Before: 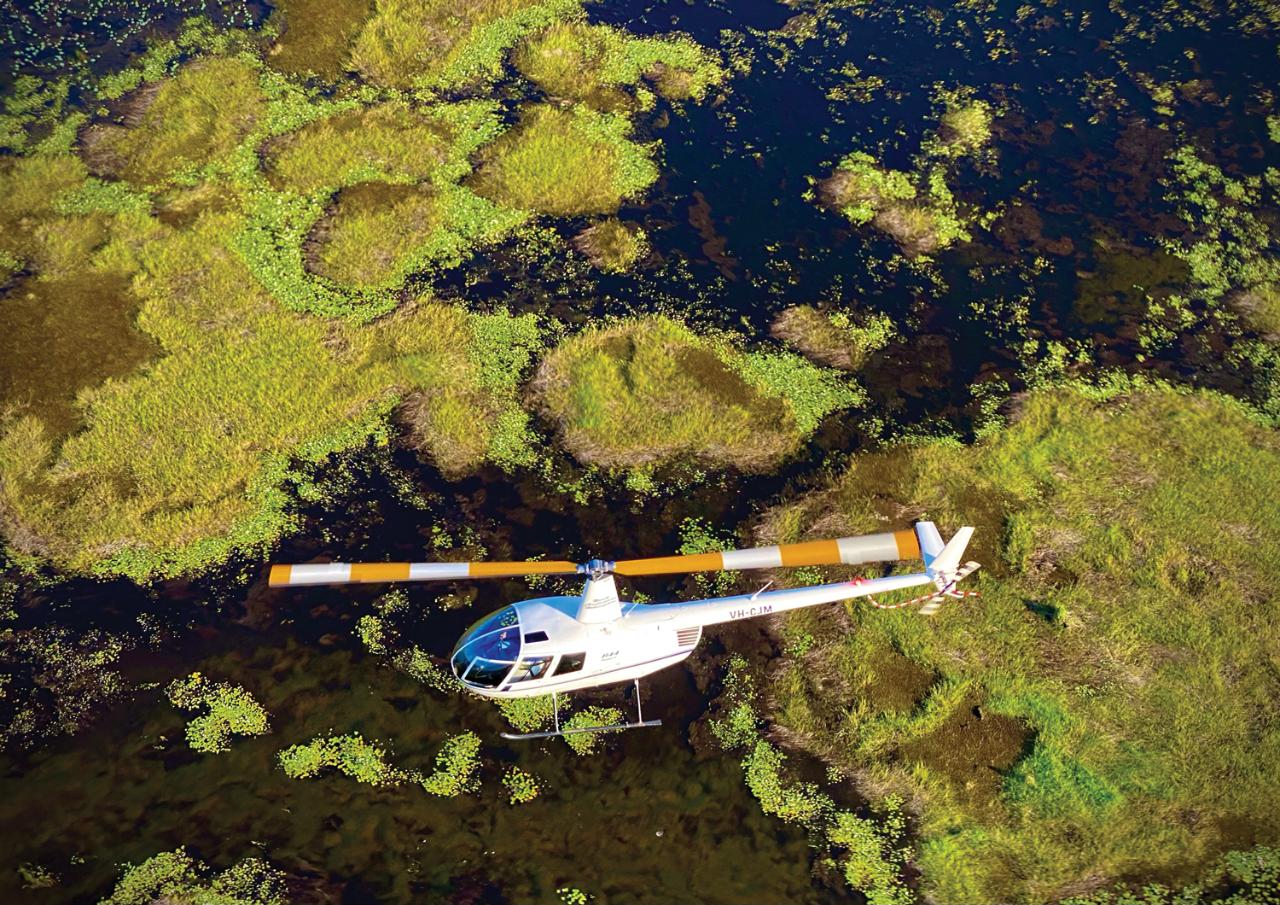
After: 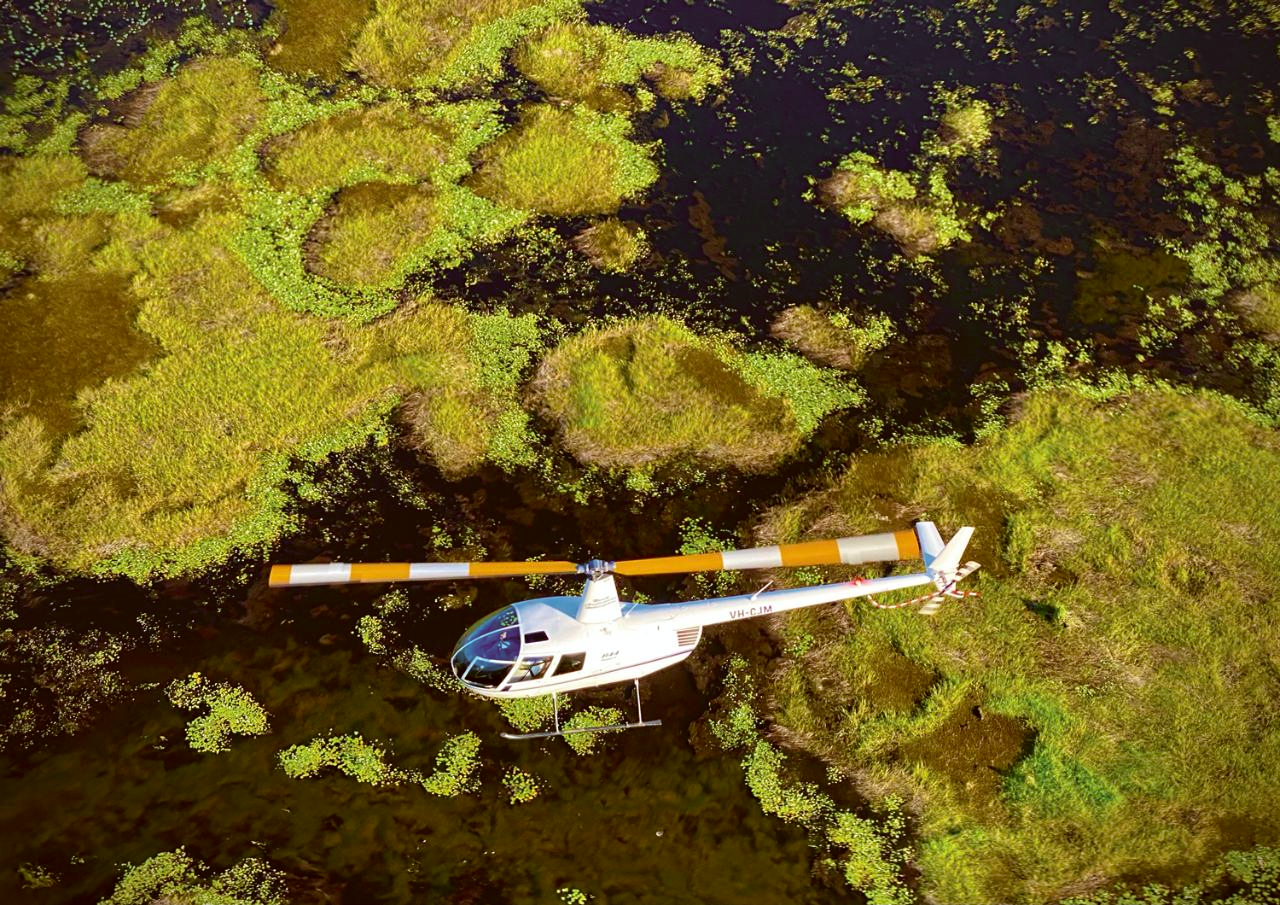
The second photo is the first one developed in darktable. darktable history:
color correction: highlights a* -0.597, highlights b* 0.166, shadows a* 4.39, shadows b* 20.8
